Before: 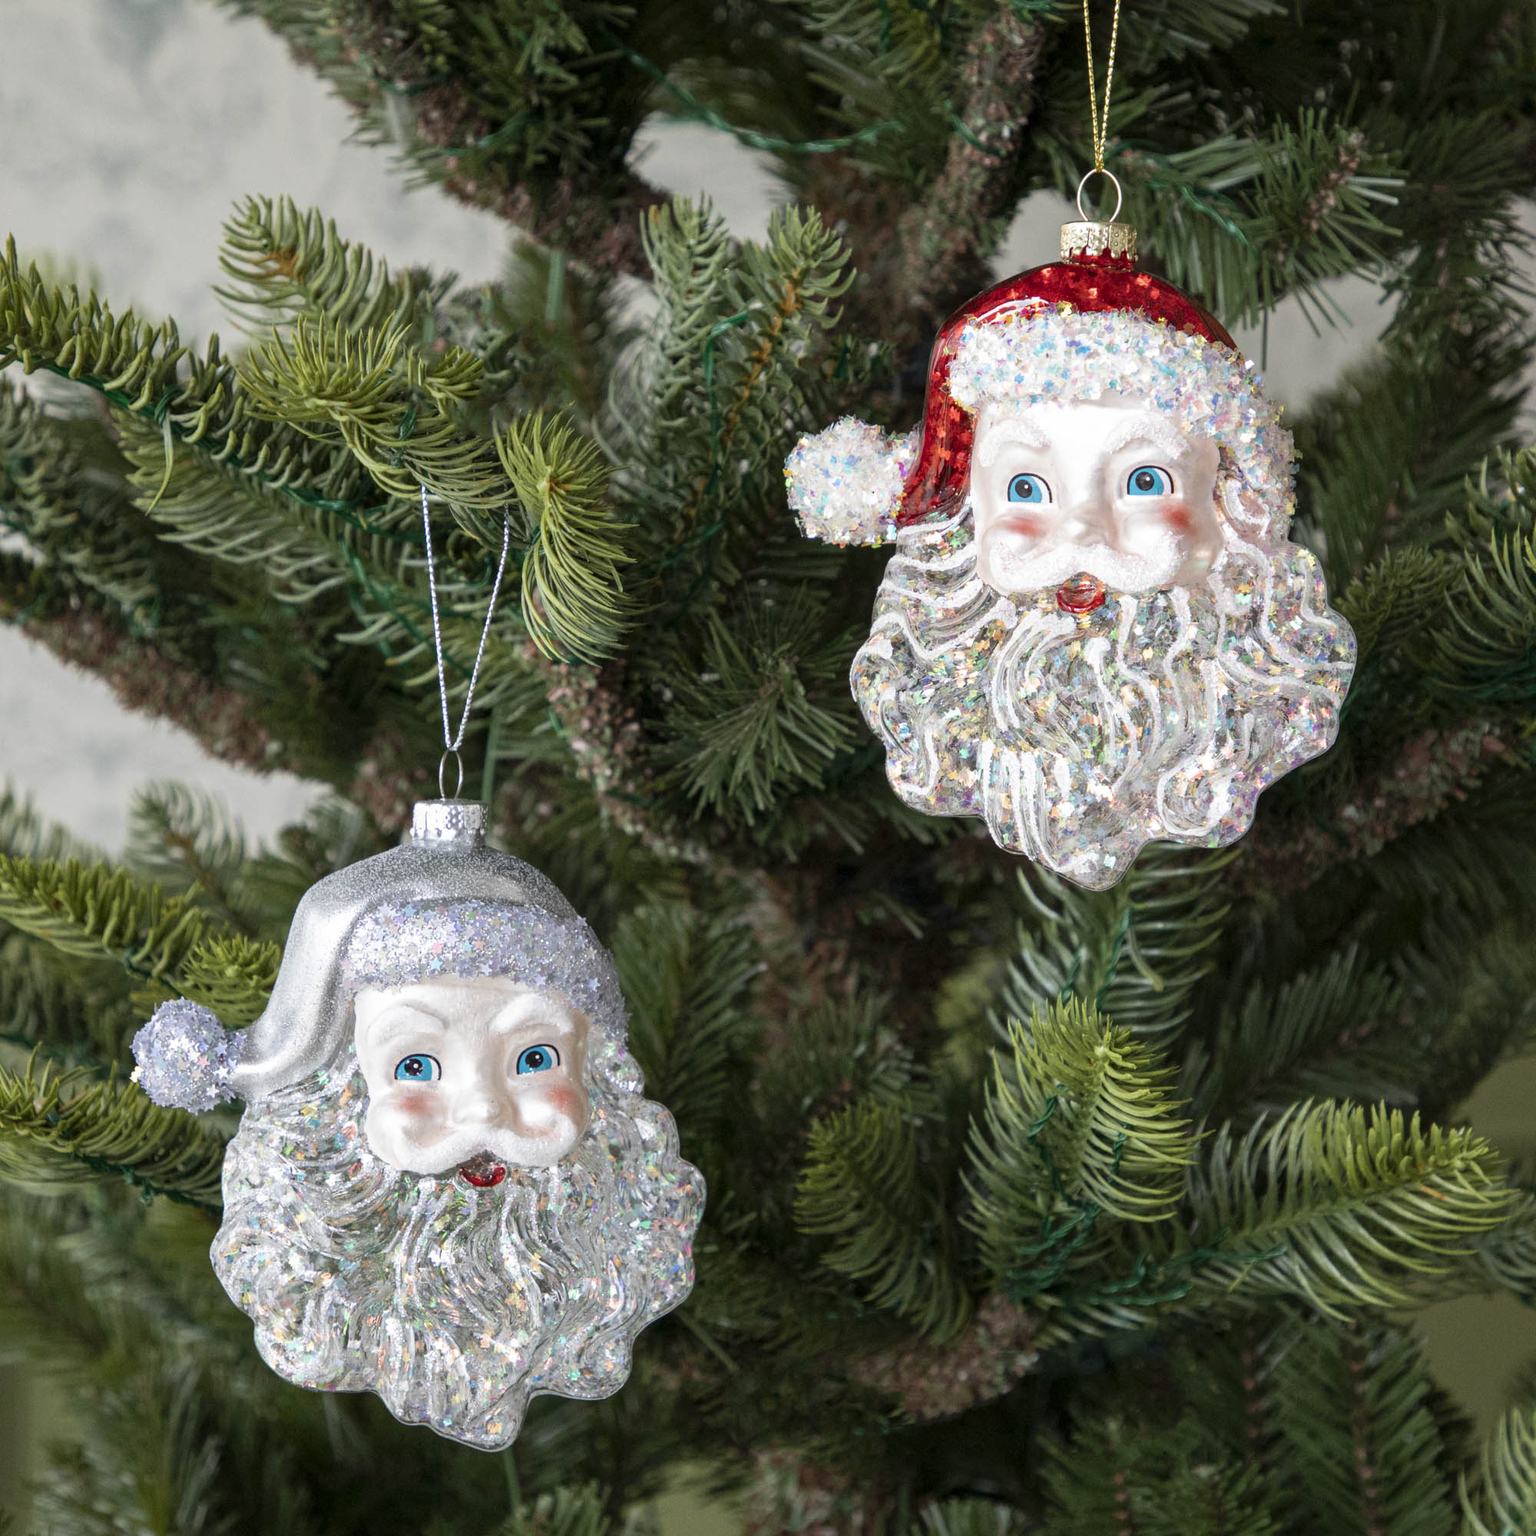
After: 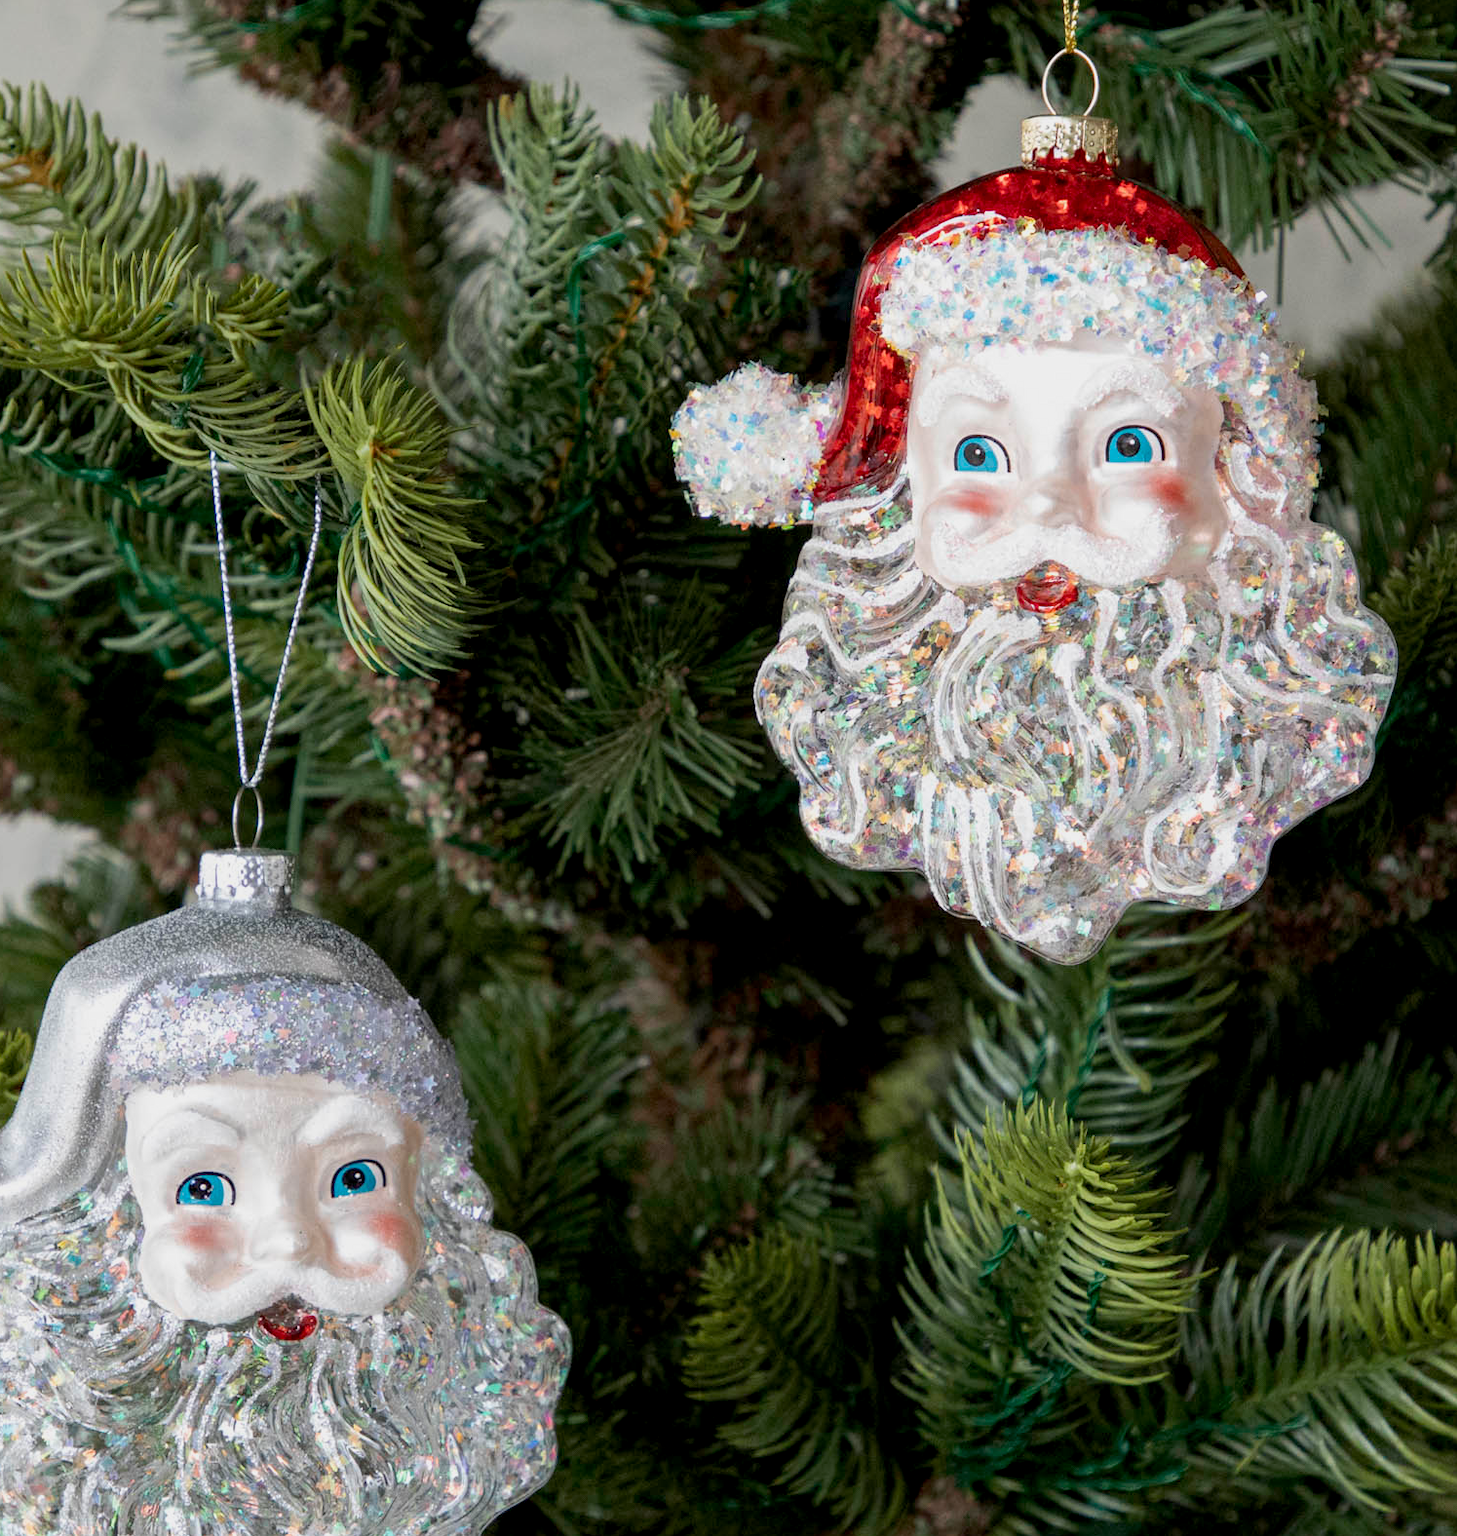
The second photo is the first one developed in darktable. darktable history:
exposure: black level correction 0.006, exposure -0.22 EV, compensate exposure bias true, compensate highlight preservation false
crop: left 16.665%, top 8.519%, right 8.545%, bottom 12.647%
